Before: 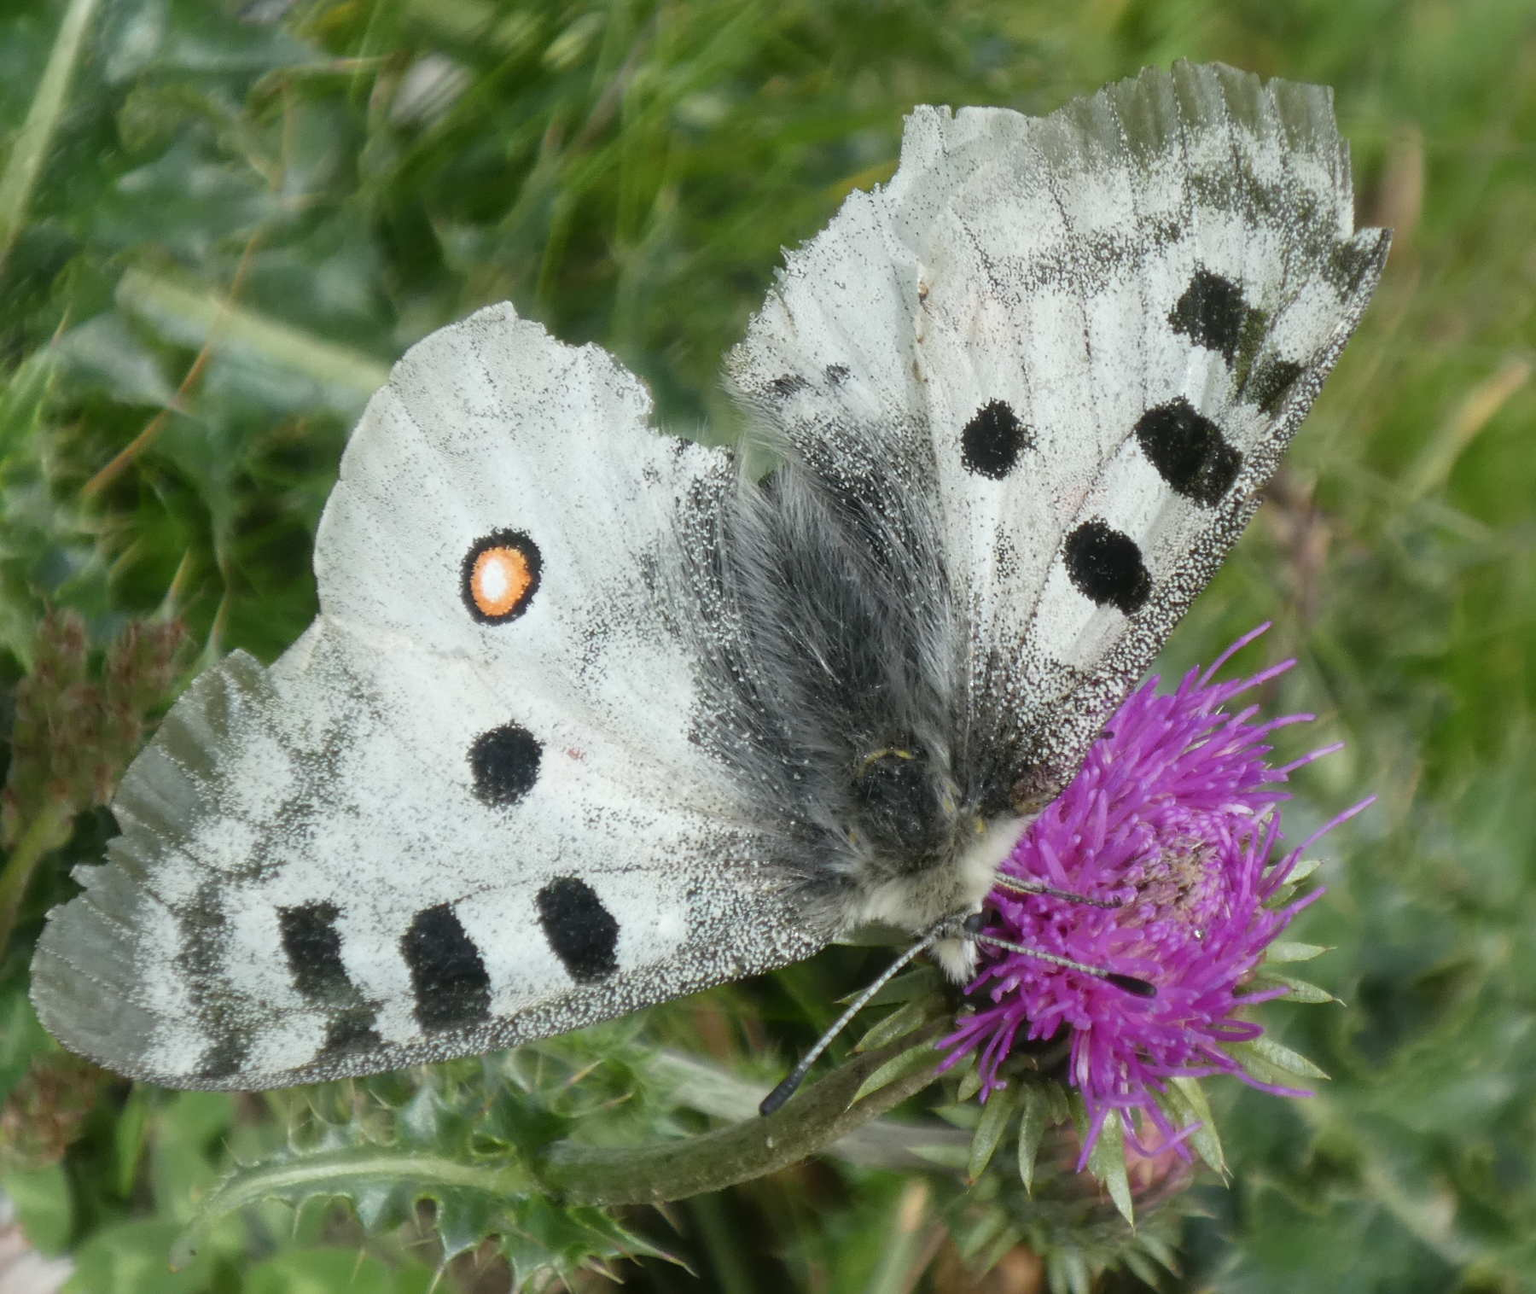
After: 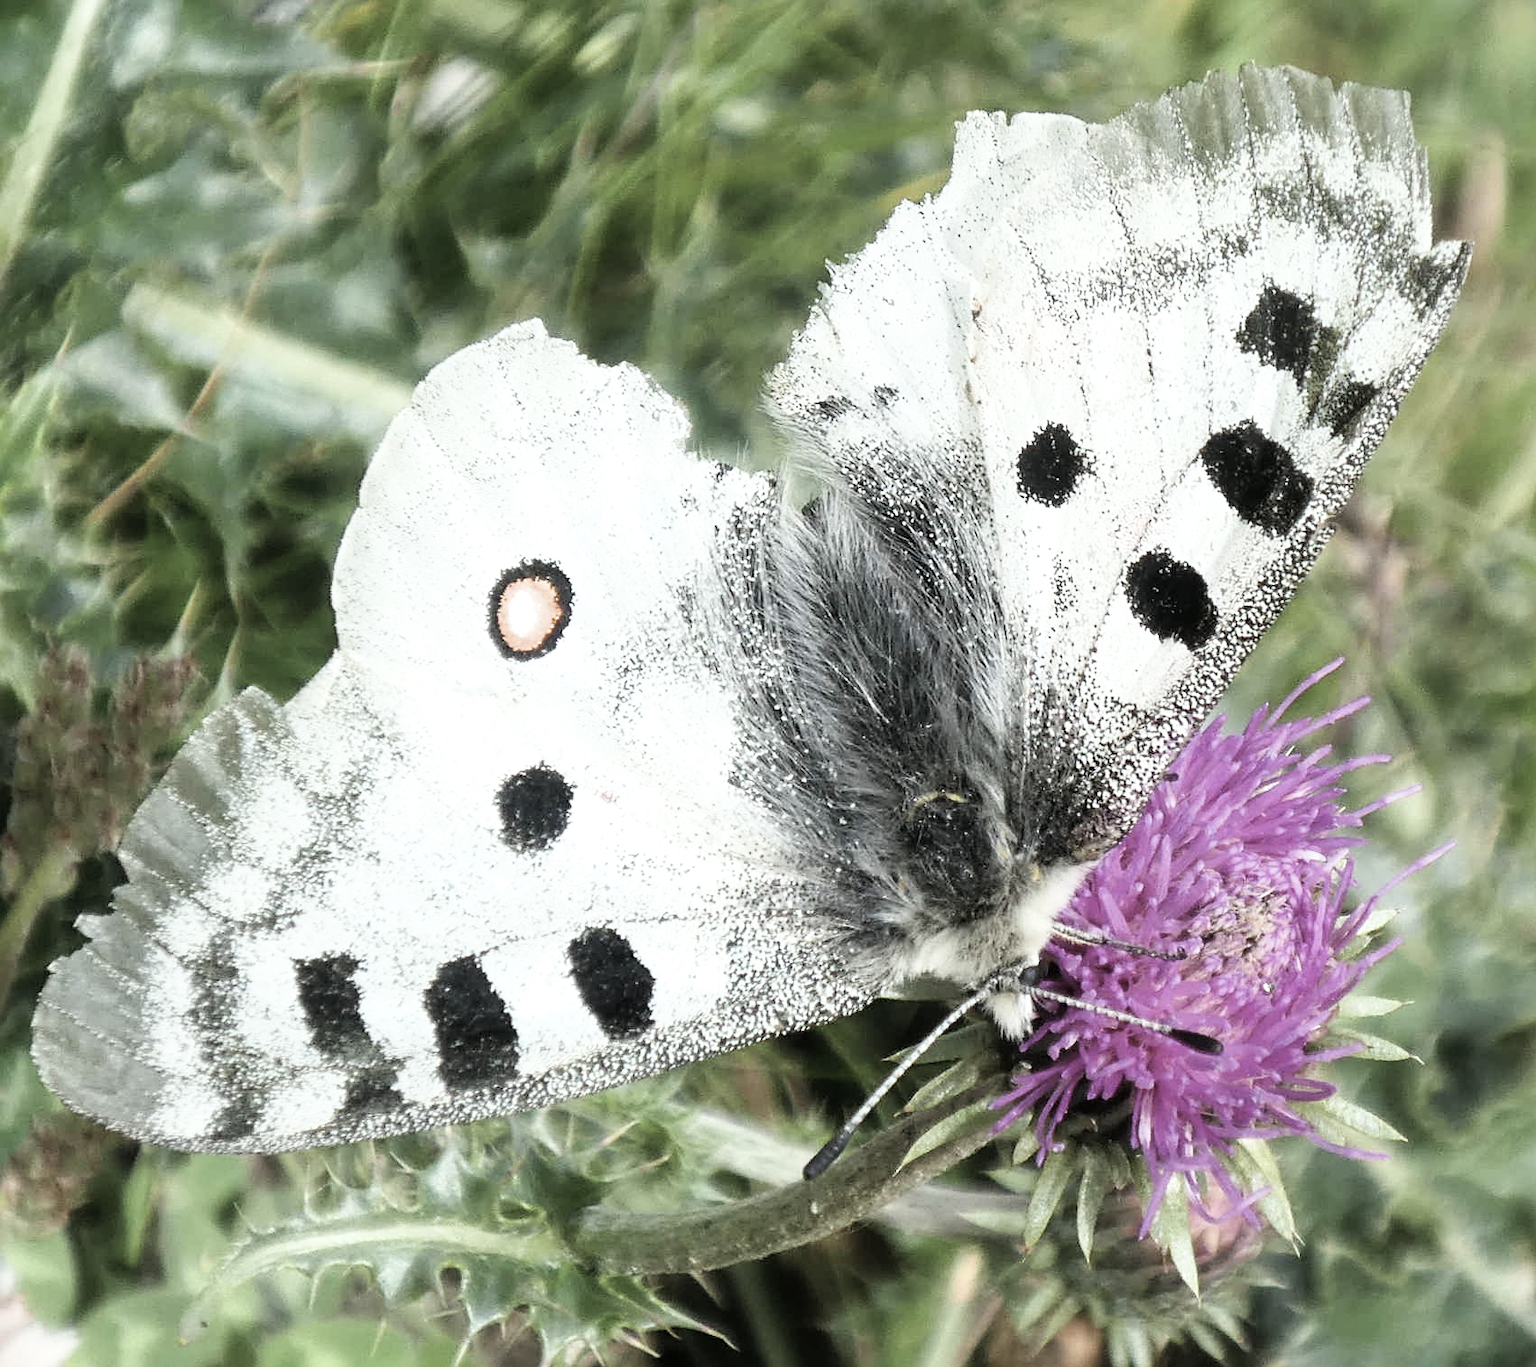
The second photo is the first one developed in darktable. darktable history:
crop and rotate: right 5.404%
exposure: black level correction 0, exposure 0.896 EV, compensate highlight preservation false
color balance rgb: perceptual saturation grading › global saturation 0.019%, perceptual brilliance grading › global brilliance 15.788%, perceptual brilliance grading › shadows -35.669%, contrast 5.731%
sharpen: amount 0.5
filmic rgb: black relative exposure -8 EV, white relative exposure 3.87 EV, hardness 4.31
color correction: highlights b* 0.036, saturation 0.595
